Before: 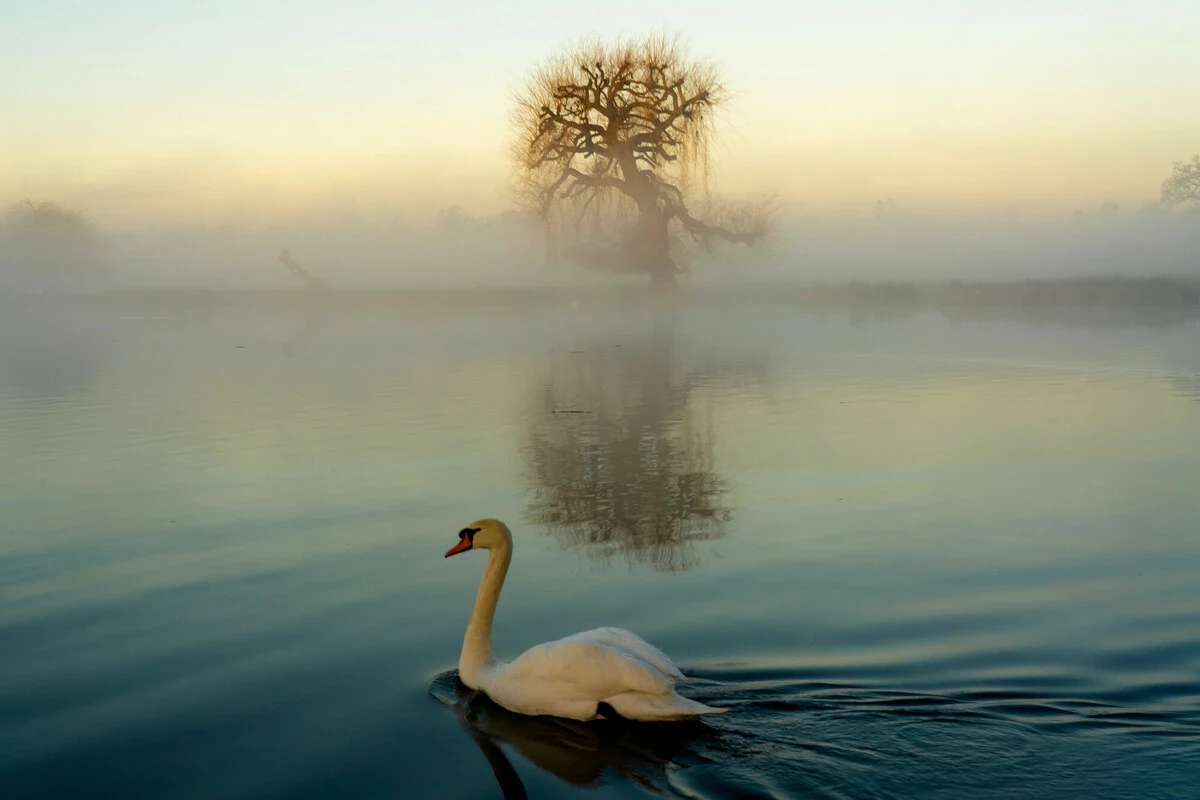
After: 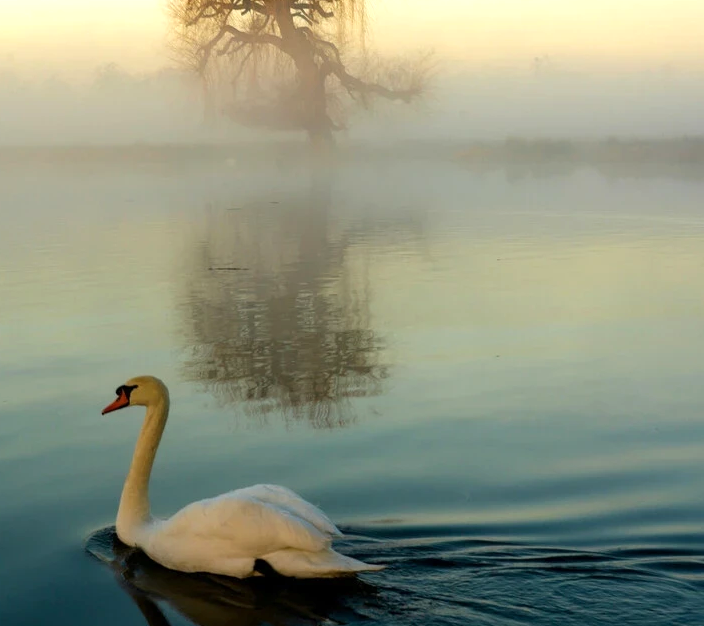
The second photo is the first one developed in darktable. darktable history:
crop and rotate: left 28.644%, top 17.971%, right 12.664%, bottom 3.712%
exposure: exposure 0.374 EV, compensate highlight preservation false
